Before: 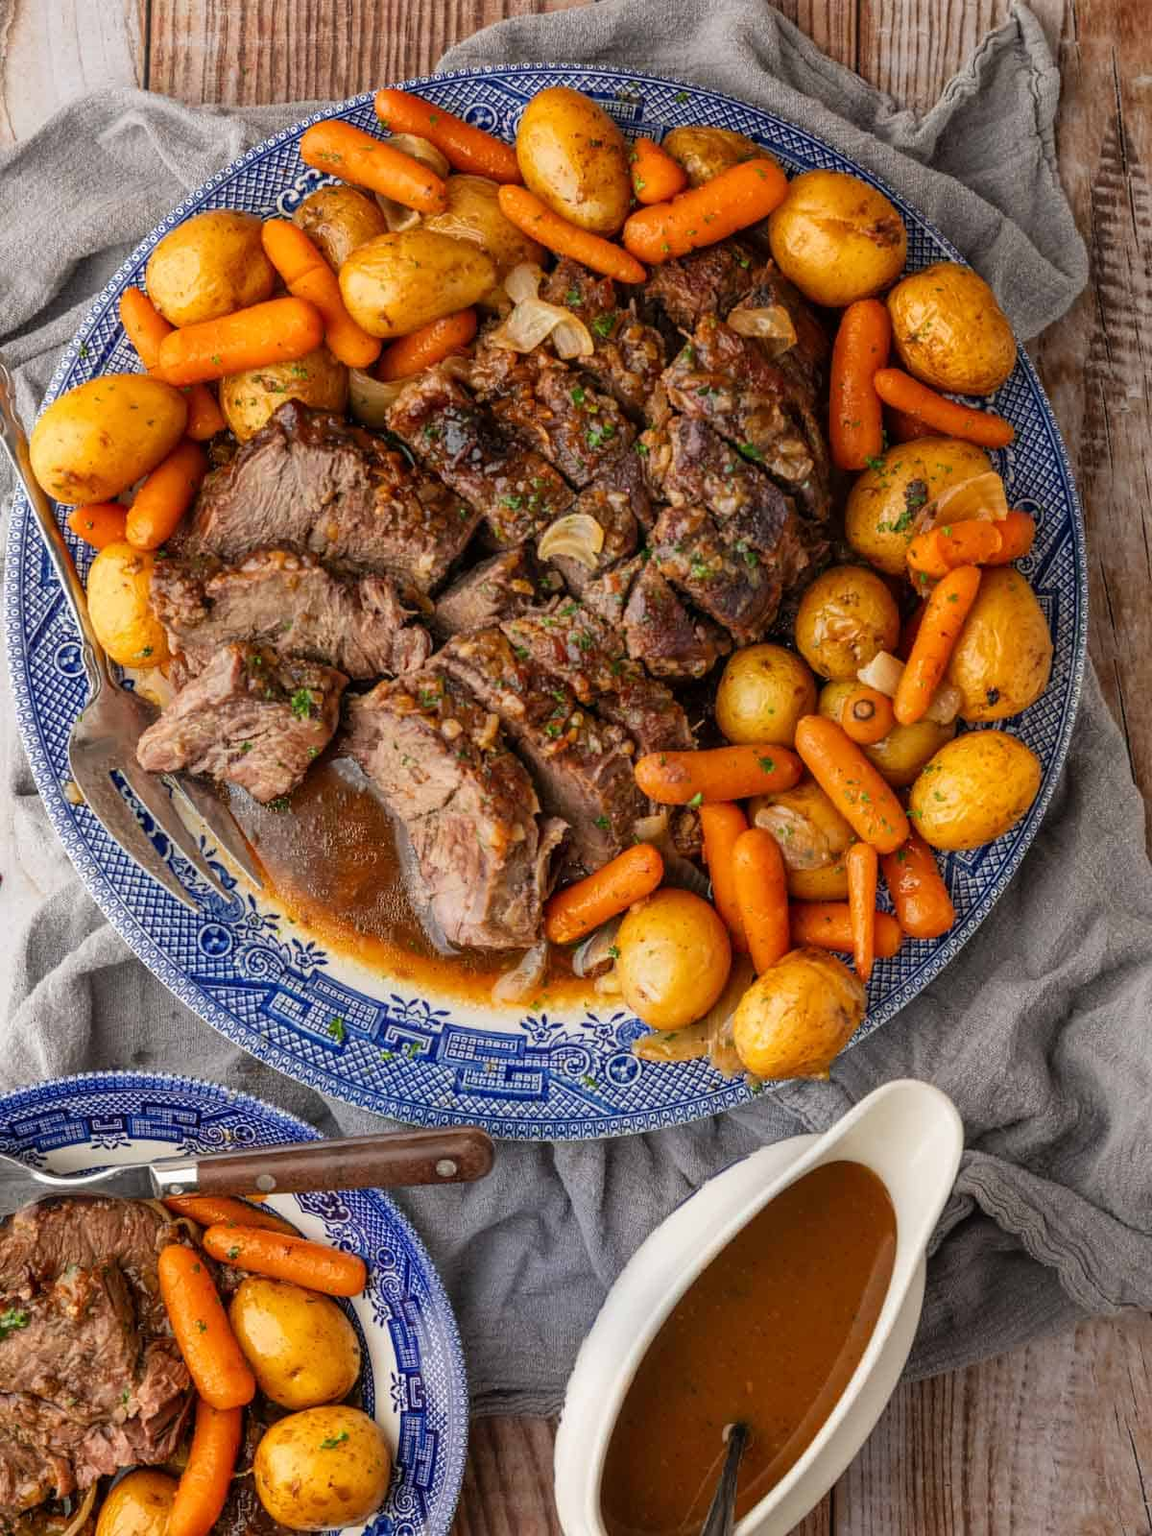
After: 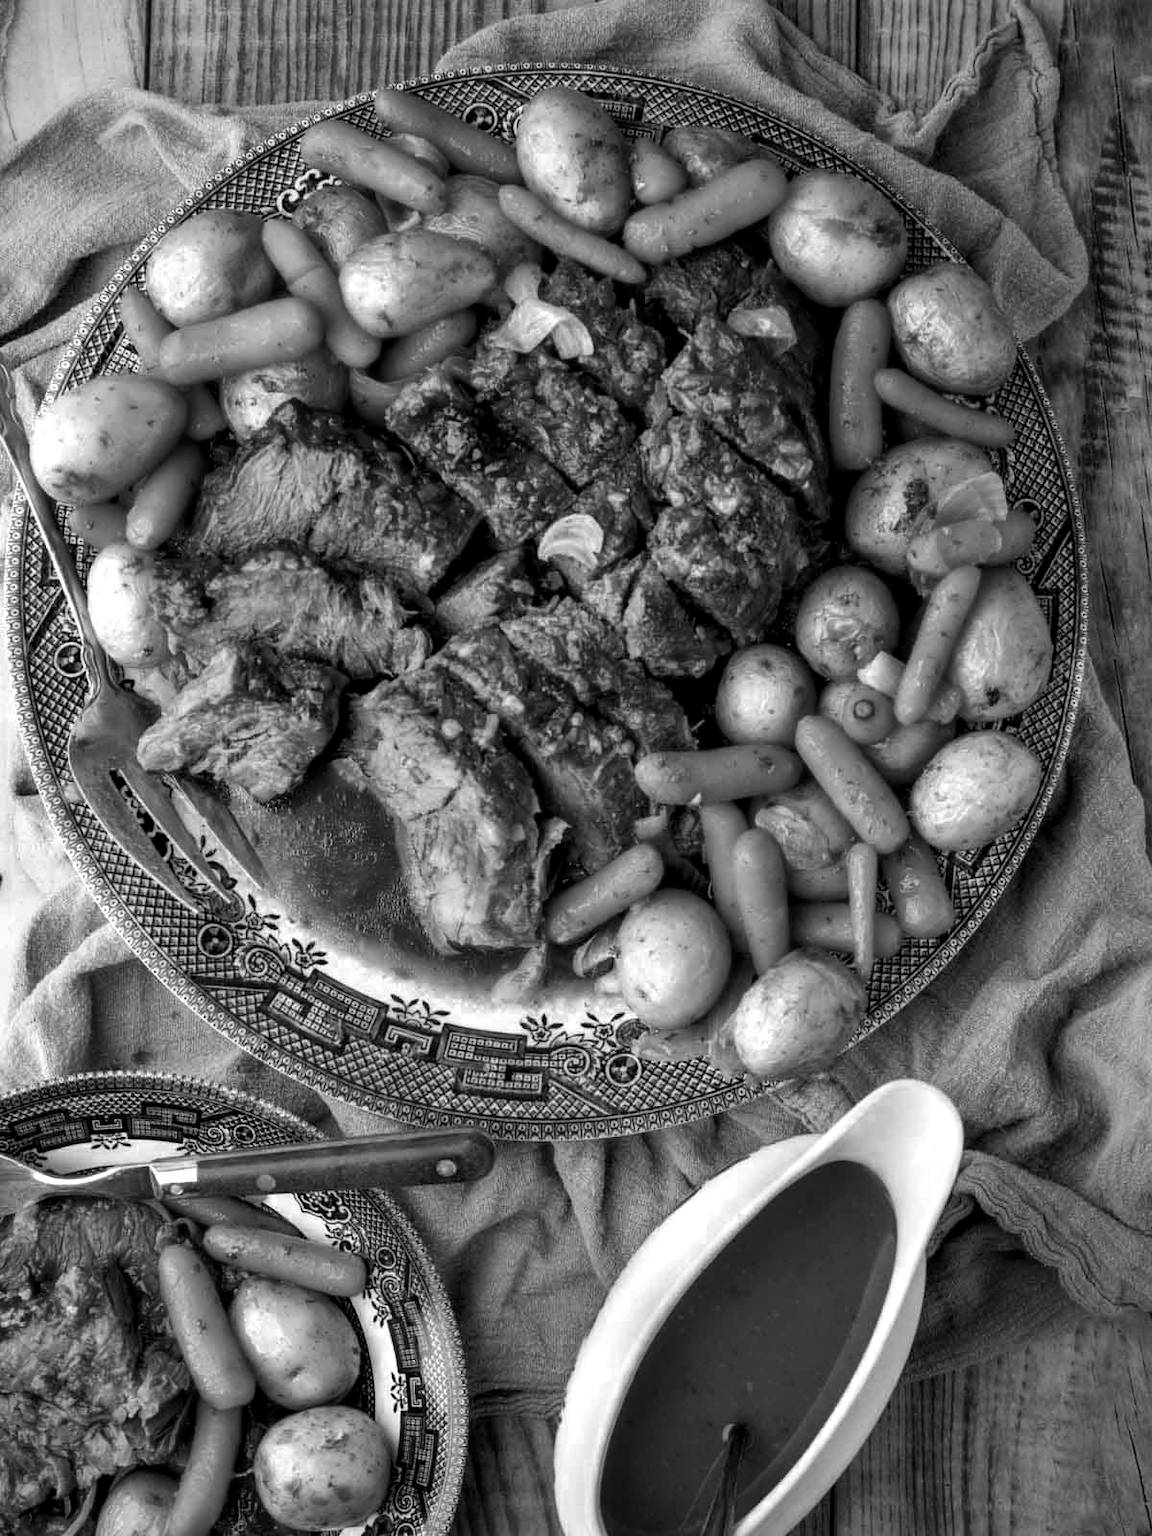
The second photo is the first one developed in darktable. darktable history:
contrast equalizer: y [[0.514, 0.573, 0.581, 0.508, 0.5, 0.5], [0.5 ×6], [0.5 ×6], [0 ×6], [0 ×6]]
color balance: contrast 6.48%, output saturation 113.3%
color zones: curves: ch0 [(0.002, 0.593) (0.143, 0.417) (0.285, 0.541) (0.455, 0.289) (0.608, 0.327) (0.727, 0.283) (0.869, 0.571) (1, 0.603)]; ch1 [(0, 0) (0.143, 0) (0.286, 0) (0.429, 0) (0.571, 0) (0.714, 0) (0.857, 0)]
vignetting: center (-0.15, 0.013)
